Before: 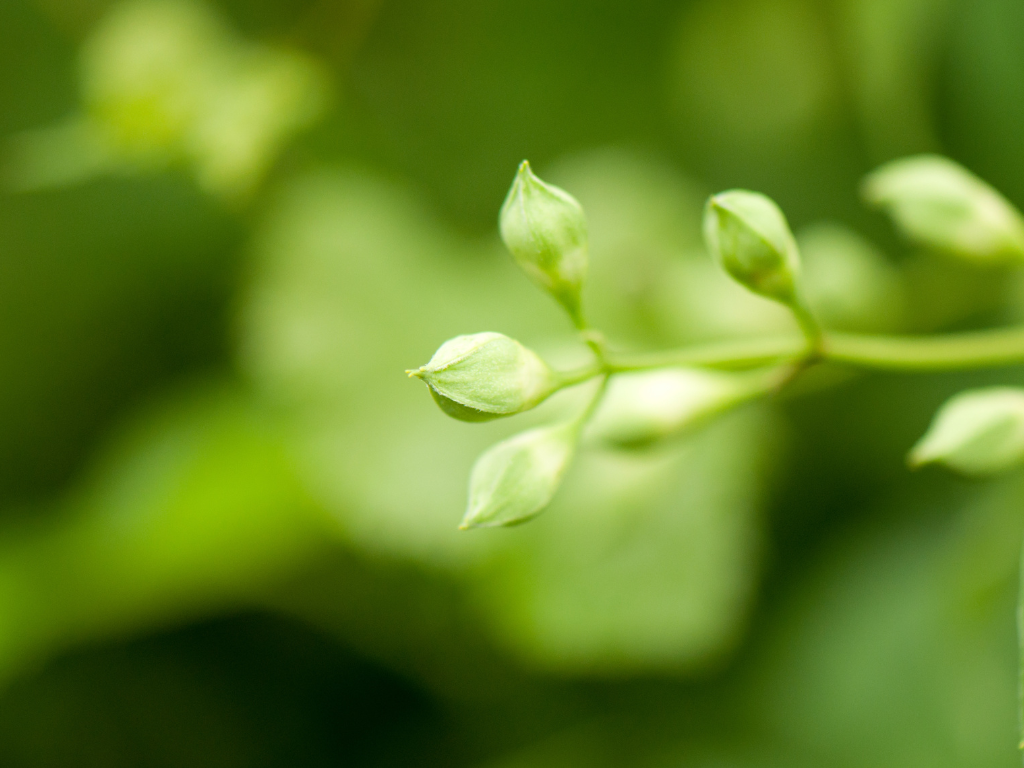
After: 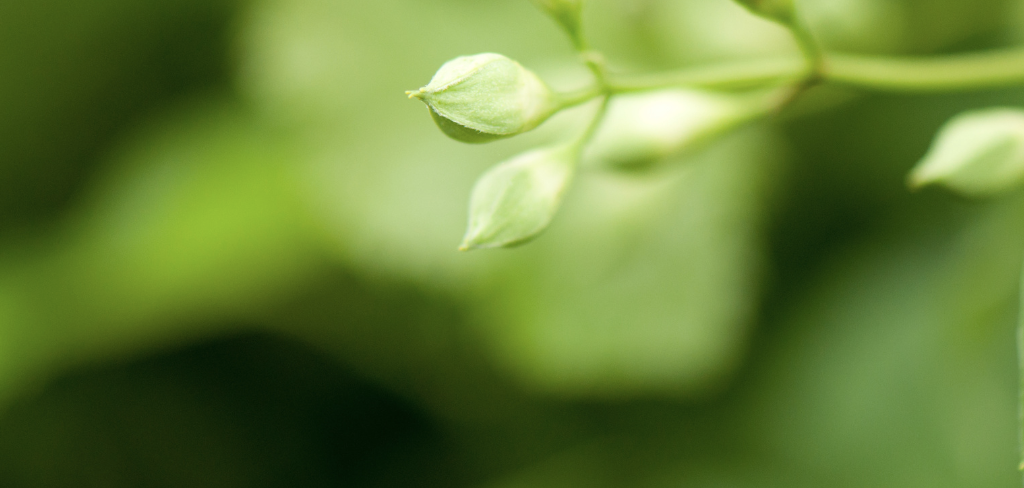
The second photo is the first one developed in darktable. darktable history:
color correction: saturation 0.85
crop and rotate: top 36.435%
